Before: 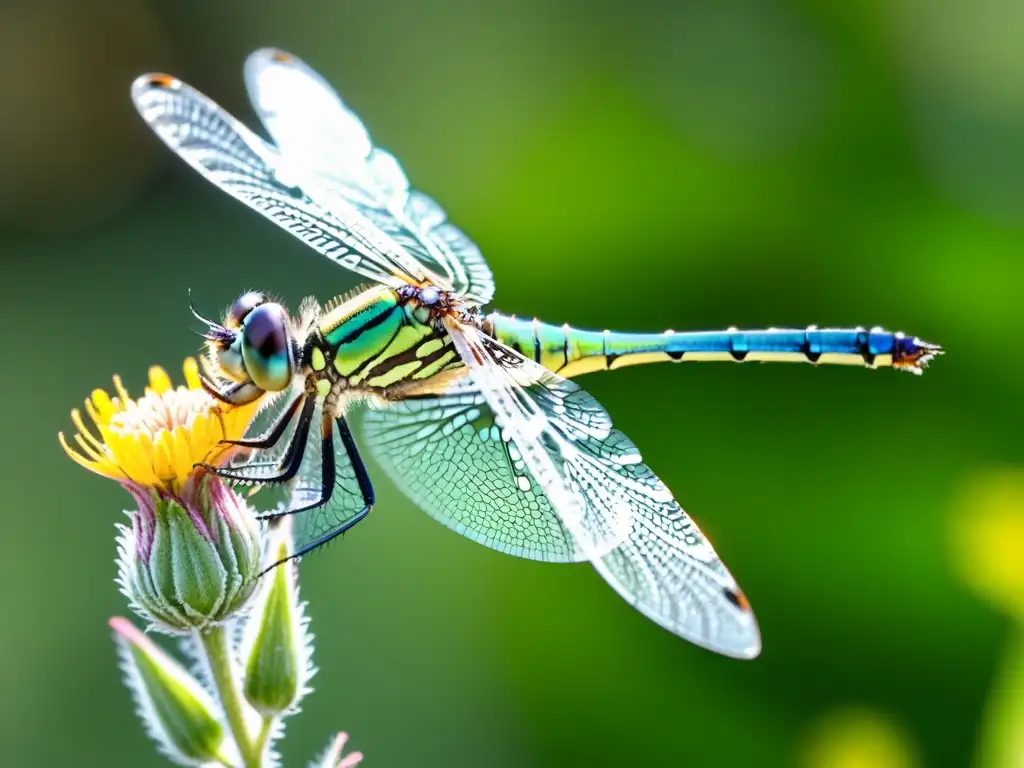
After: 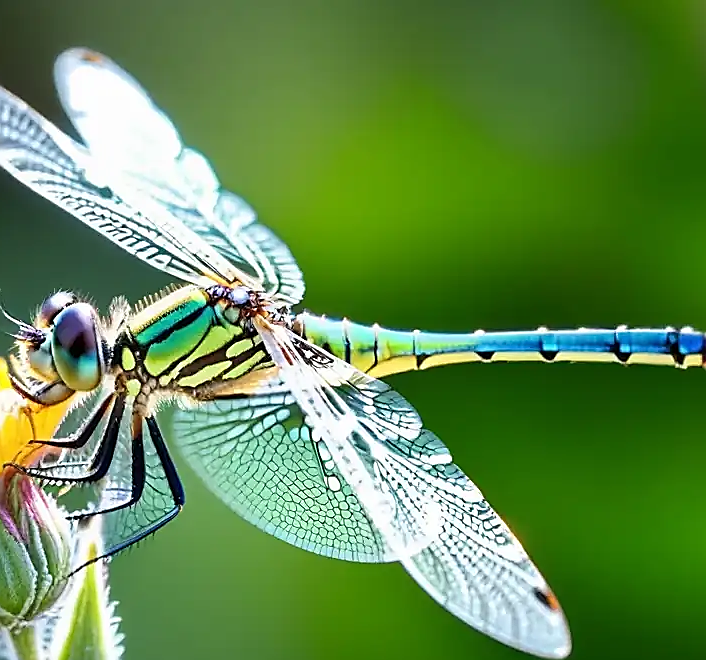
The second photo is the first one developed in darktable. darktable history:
exposure: compensate highlight preservation false
sharpen: radius 1.355, amount 1.233, threshold 0.726
crop: left 18.557%, right 12.426%, bottom 14.062%
